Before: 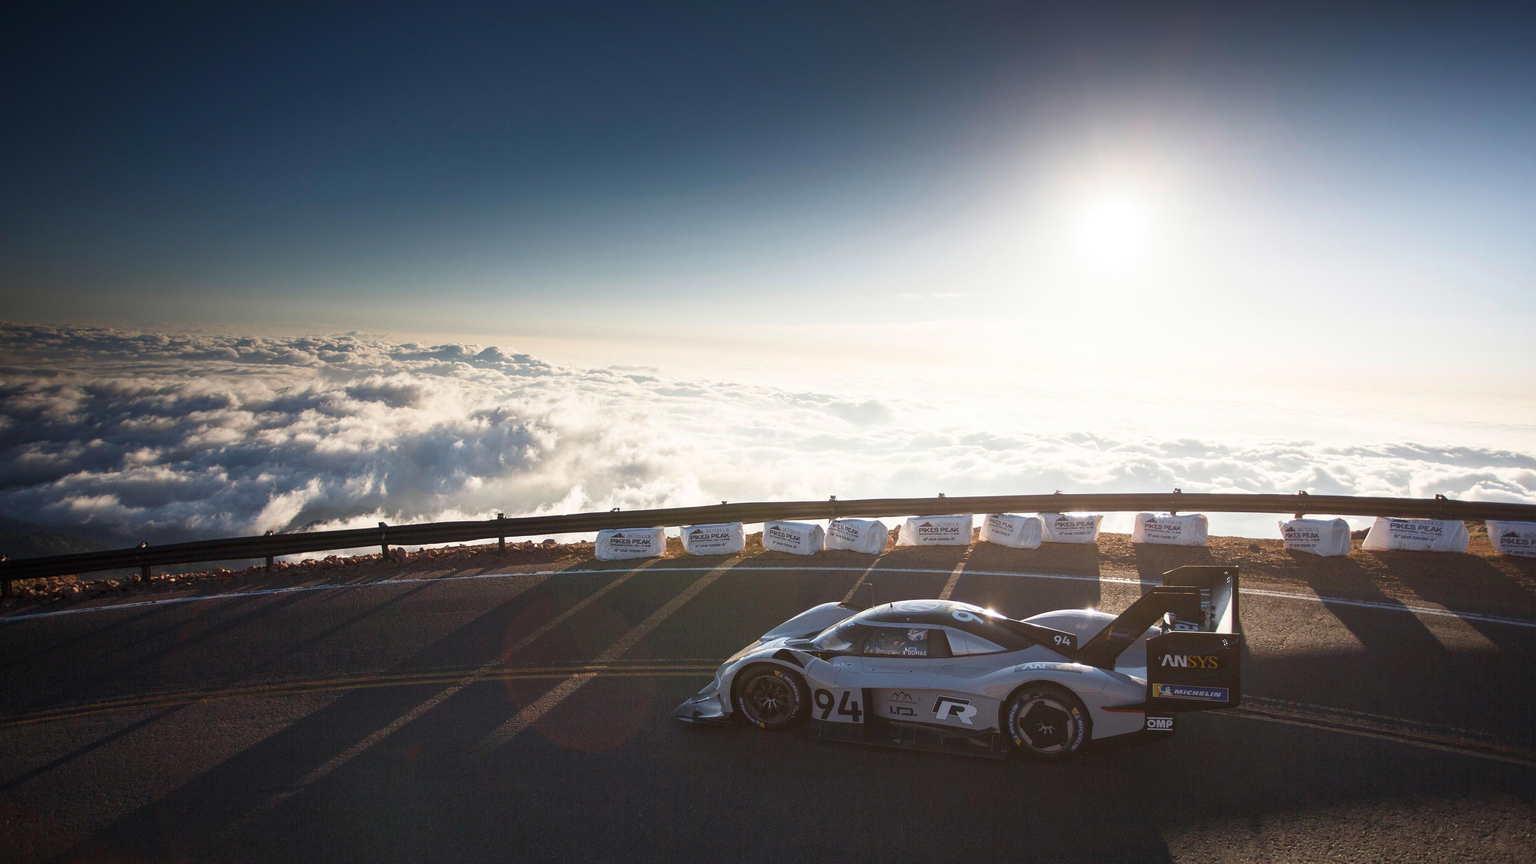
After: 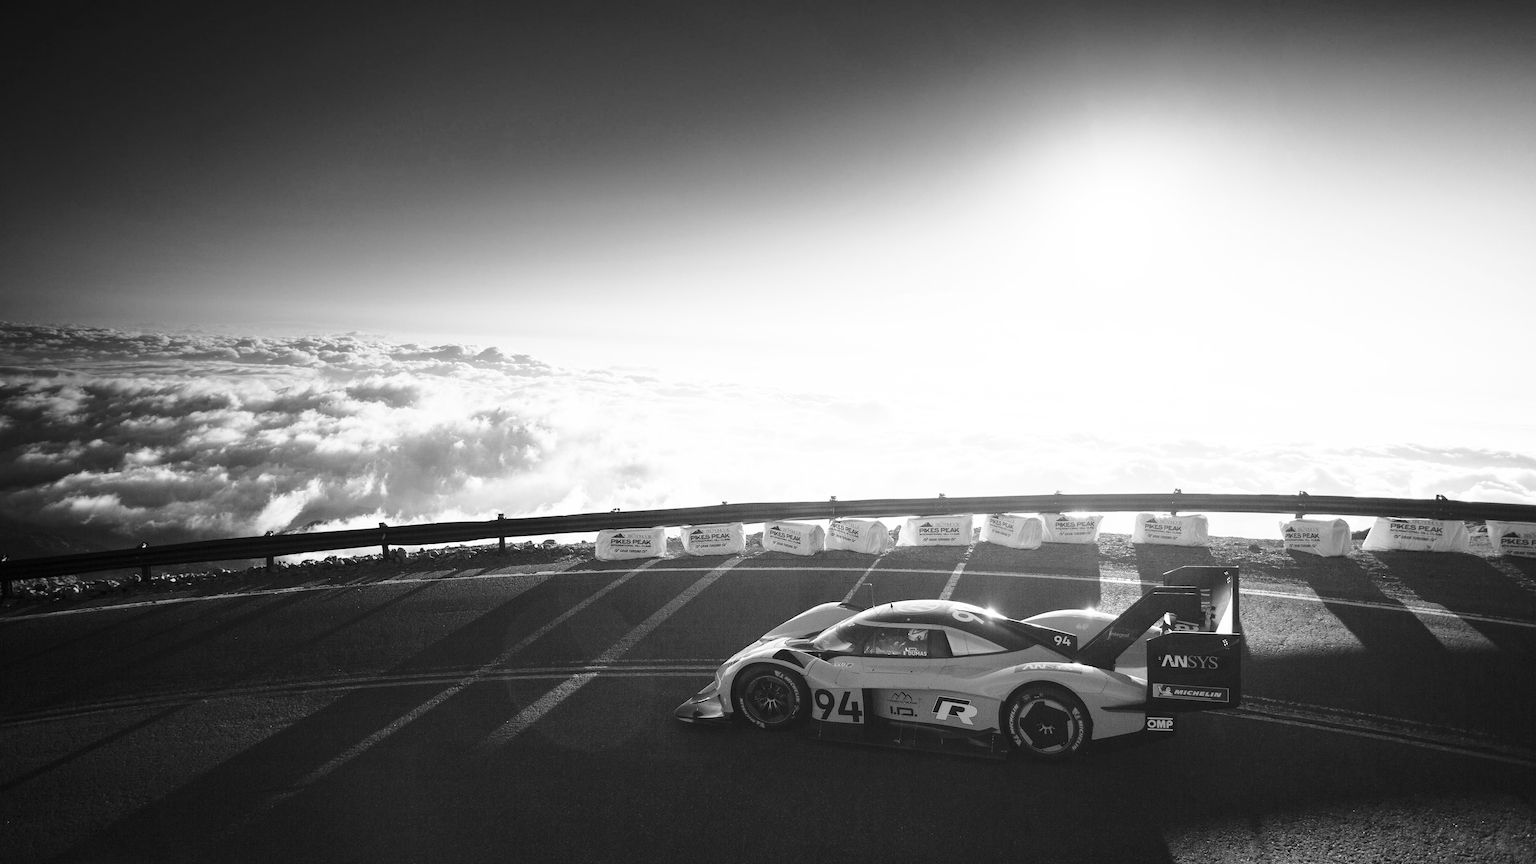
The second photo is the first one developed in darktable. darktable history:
base curve: curves: ch0 [(0, 0) (0.036, 0.037) (0.121, 0.228) (0.46, 0.76) (0.859, 0.983) (1, 1)], preserve colors none
white balance: red 0.924, blue 1.095
monochrome: on, module defaults
